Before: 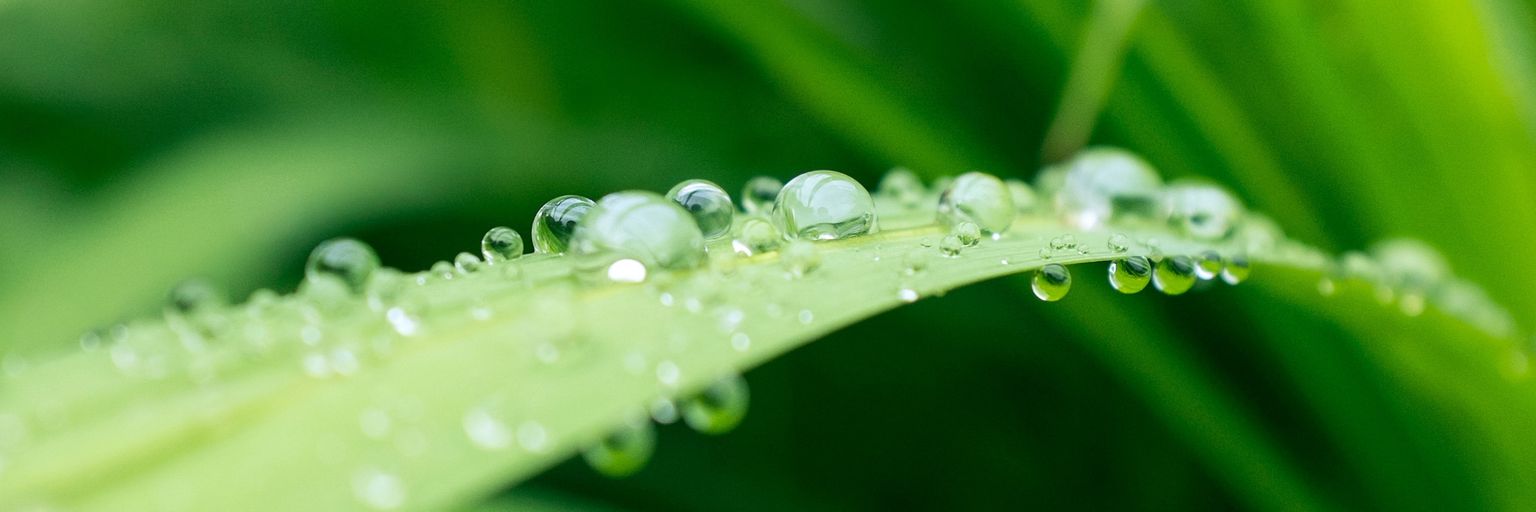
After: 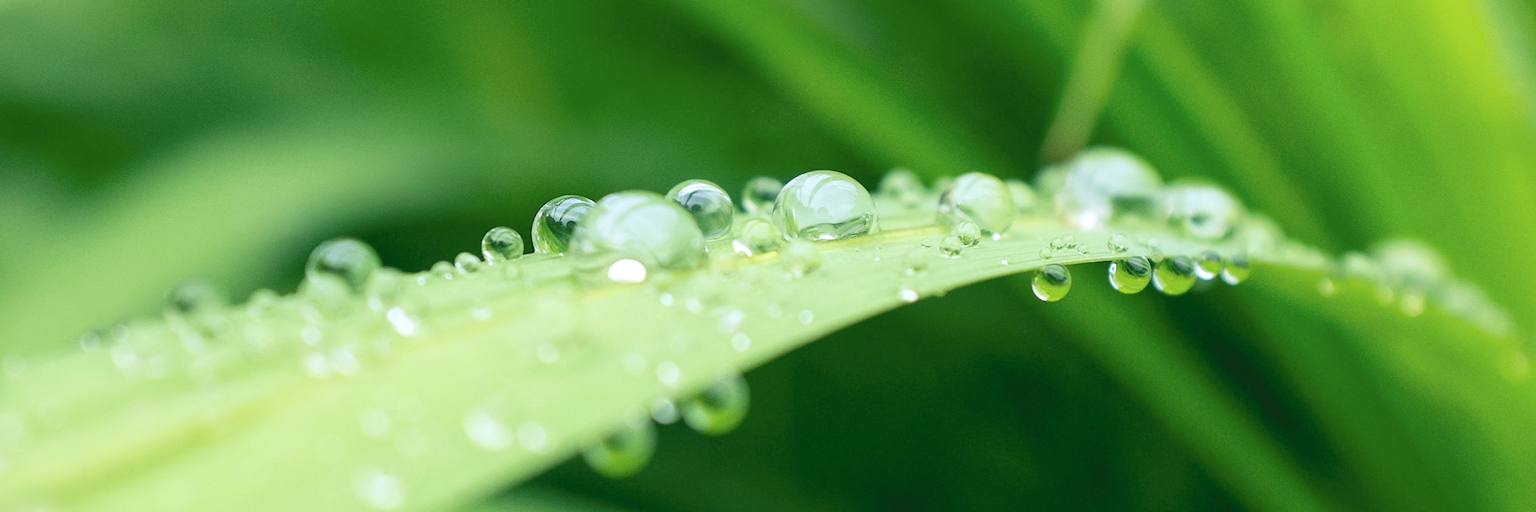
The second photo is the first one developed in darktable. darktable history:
exposure: black level correction 0.004, exposure 0.419 EV, compensate exposure bias true, compensate highlight preservation false
contrast brightness saturation: contrast -0.157, brightness 0.048, saturation -0.14
